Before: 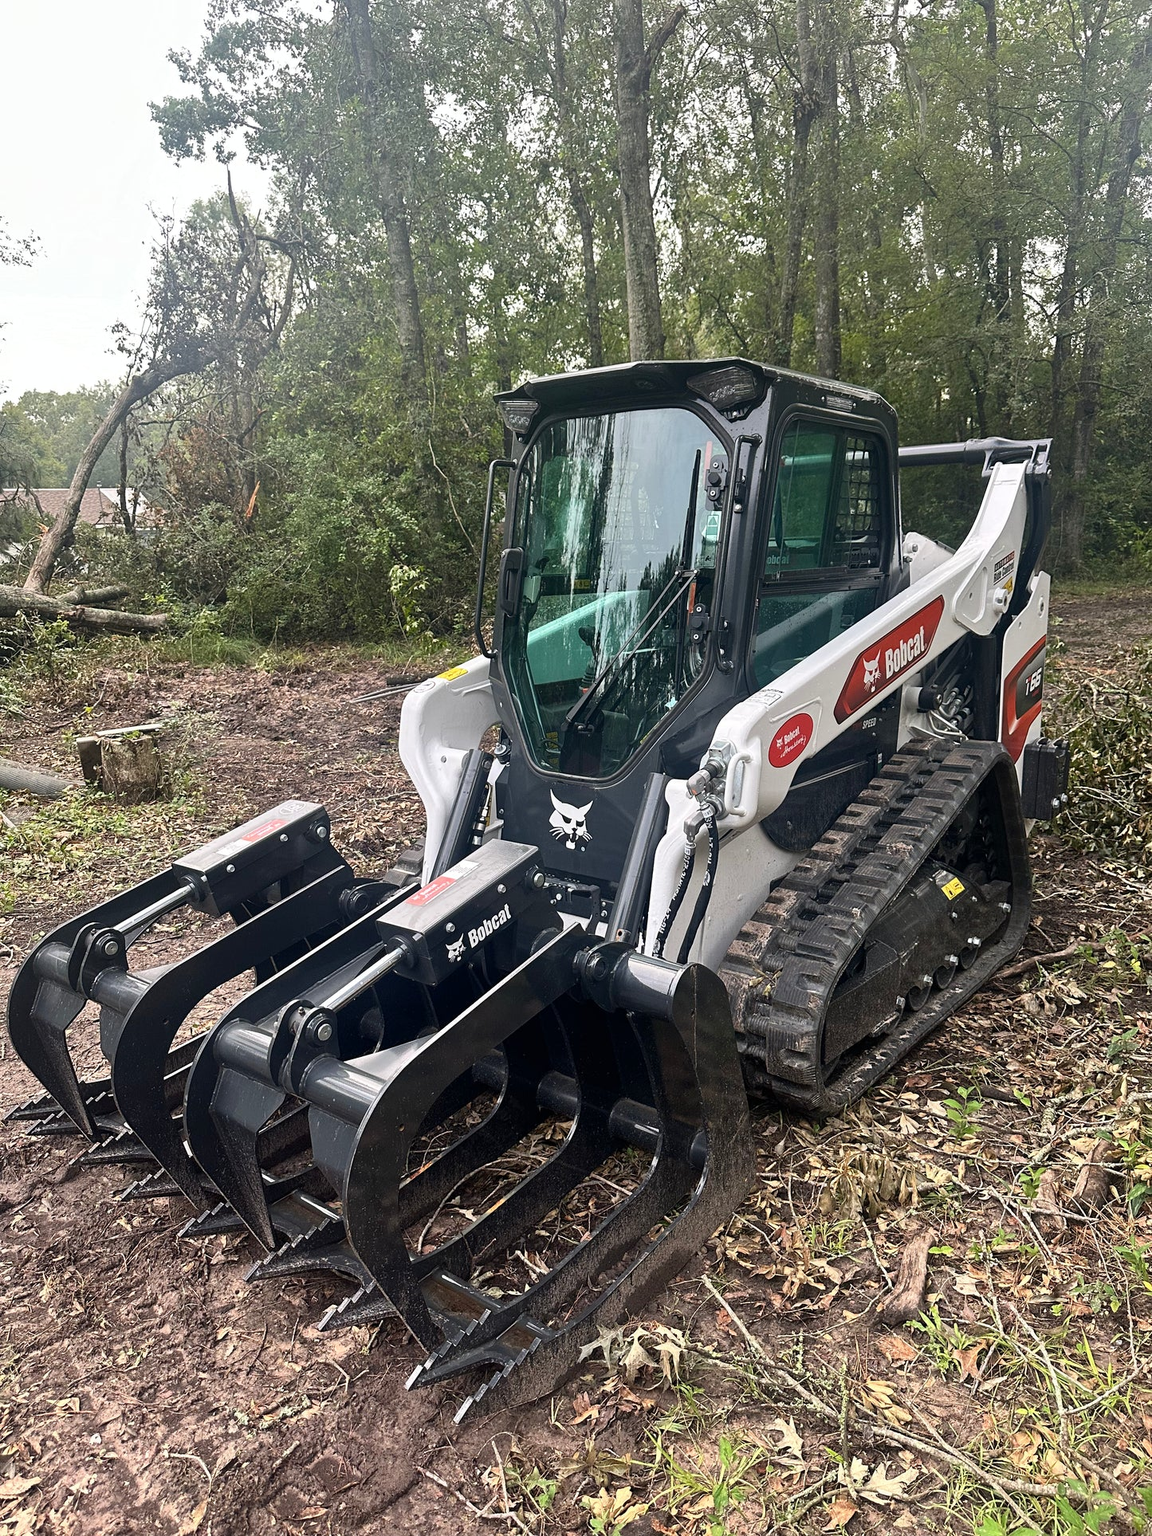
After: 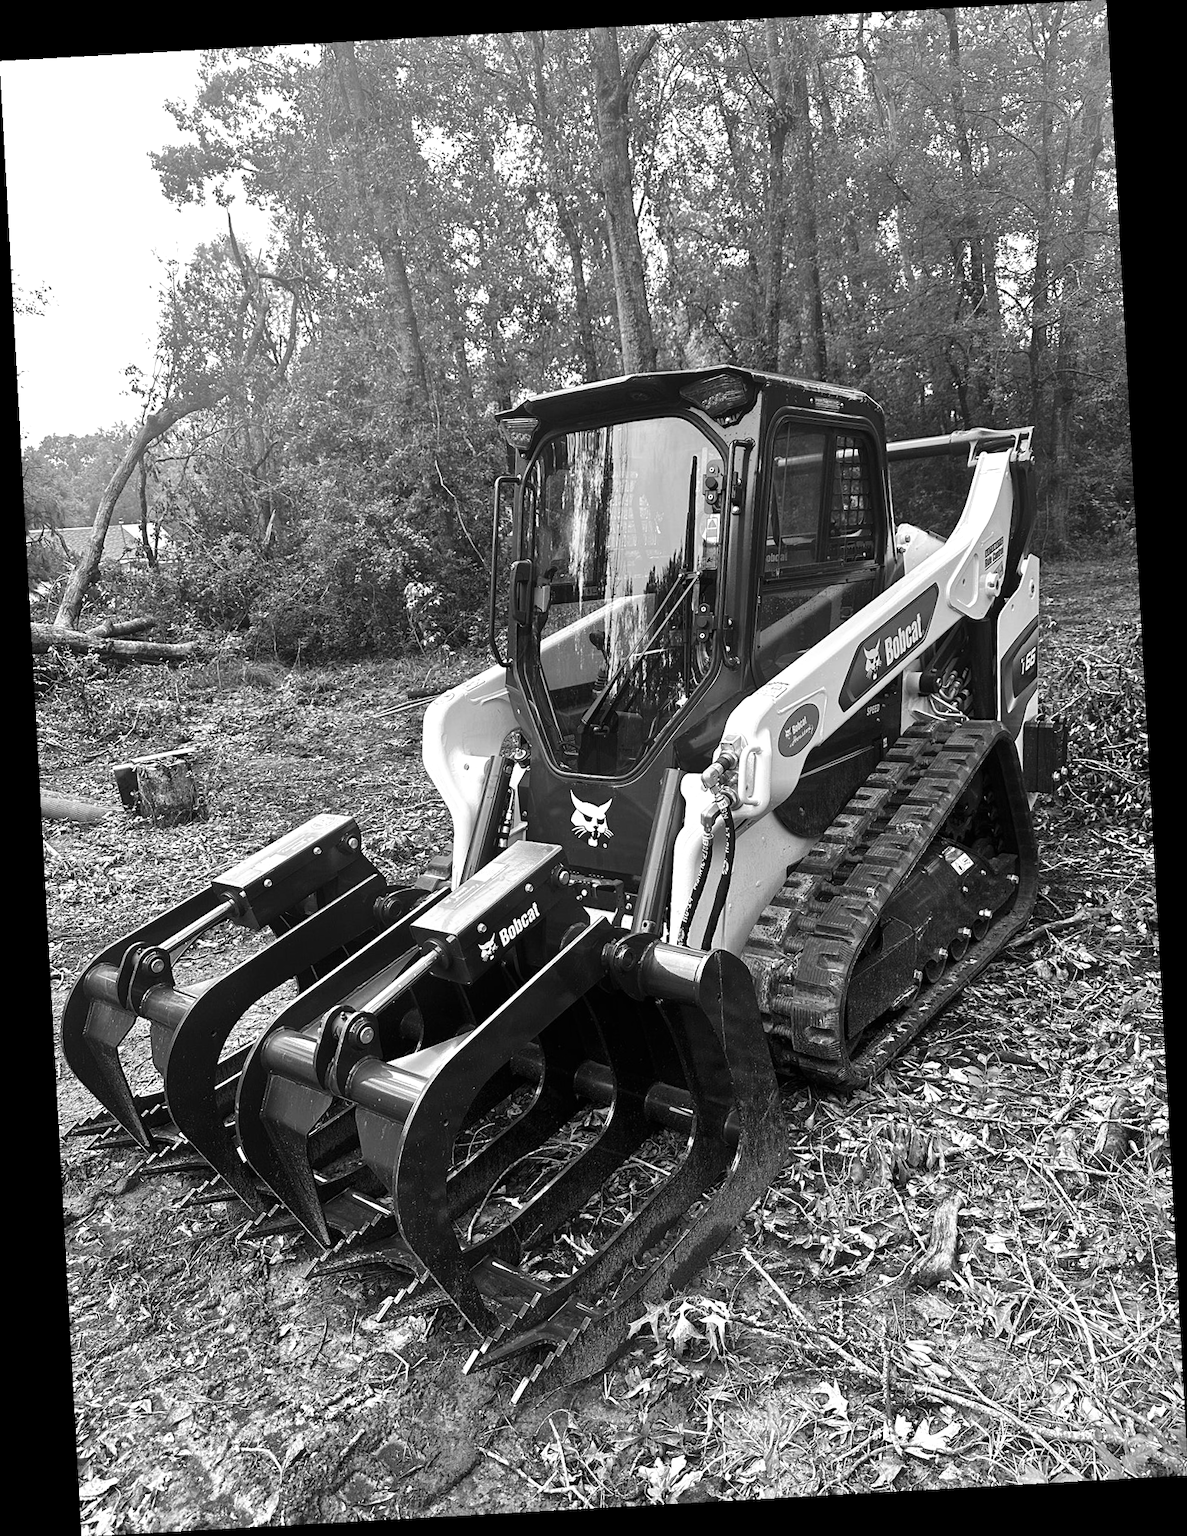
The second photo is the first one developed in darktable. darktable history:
tone curve: curves: ch0 [(0, 0) (0.003, 0.002) (0.011, 0.009) (0.025, 0.02) (0.044, 0.036) (0.069, 0.057) (0.1, 0.081) (0.136, 0.115) (0.177, 0.153) (0.224, 0.202) (0.277, 0.264) (0.335, 0.333) (0.399, 0.409) (0.468, 0.491) (0.543, 0.58) (0.623, 0.675) (0.709, 0.777) (0.801, 0.88) (0.898, 0.98) (1, 1)], preserve colors none
rotate and perspective: rotation -3.18°, automatic cropping off
shadows and highlights: shadows 10, white point adjustment 1, highlights -40
monochrome: on, module defaults
